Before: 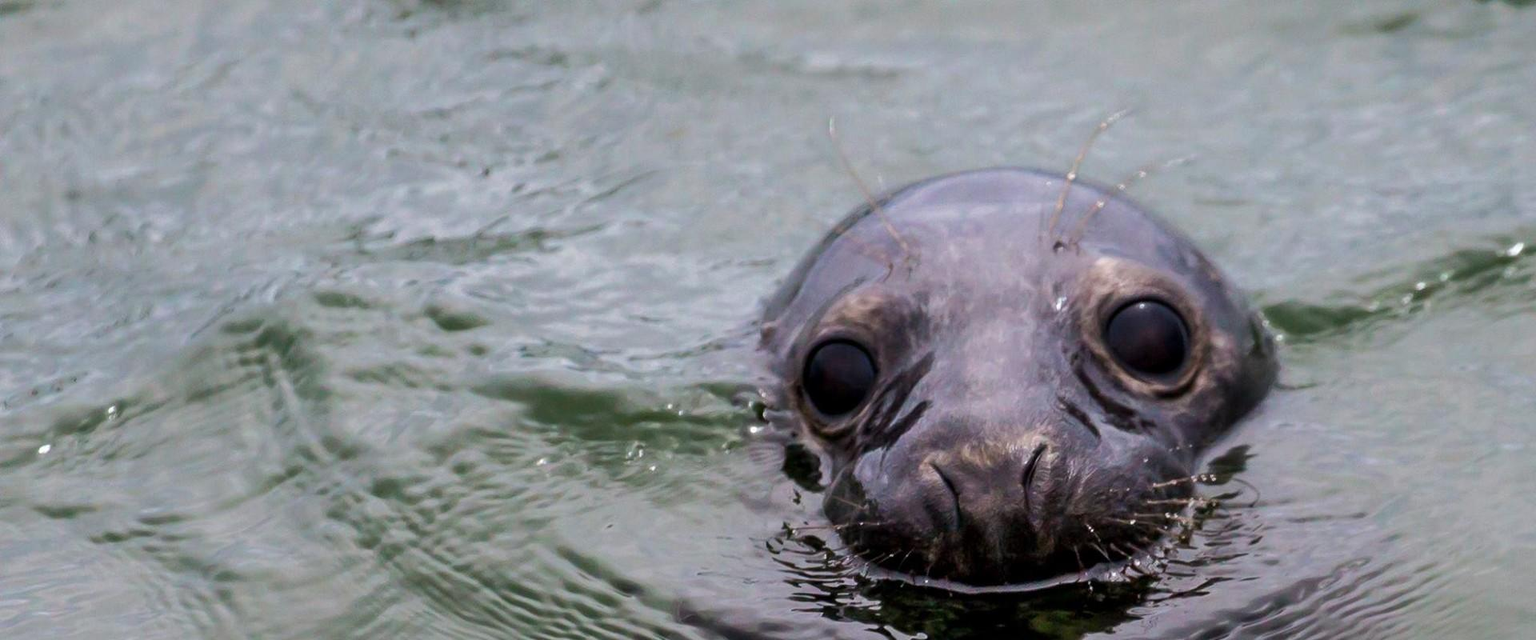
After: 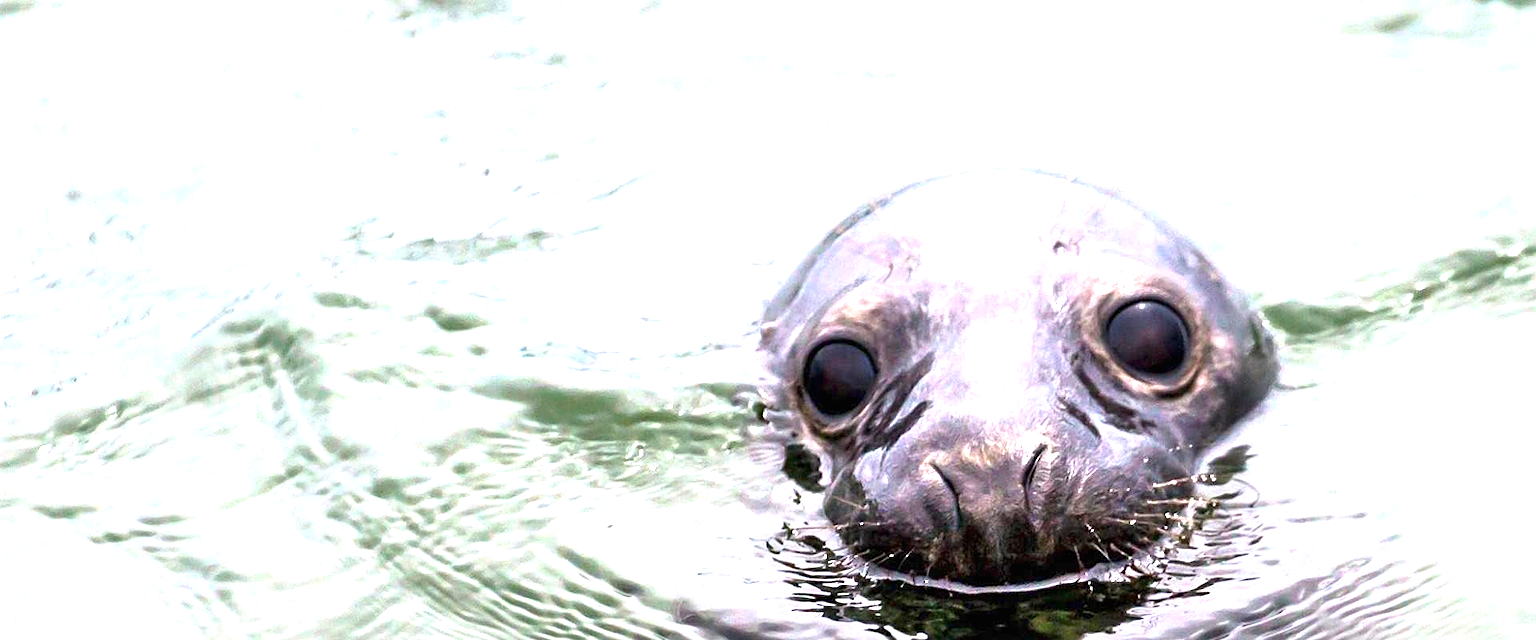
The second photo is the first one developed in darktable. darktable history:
exposure: black level correction 0, exposure 1.904 EV, compensate exposure bias true, compensate highlight preservation false
sharpen: on, module defaults
